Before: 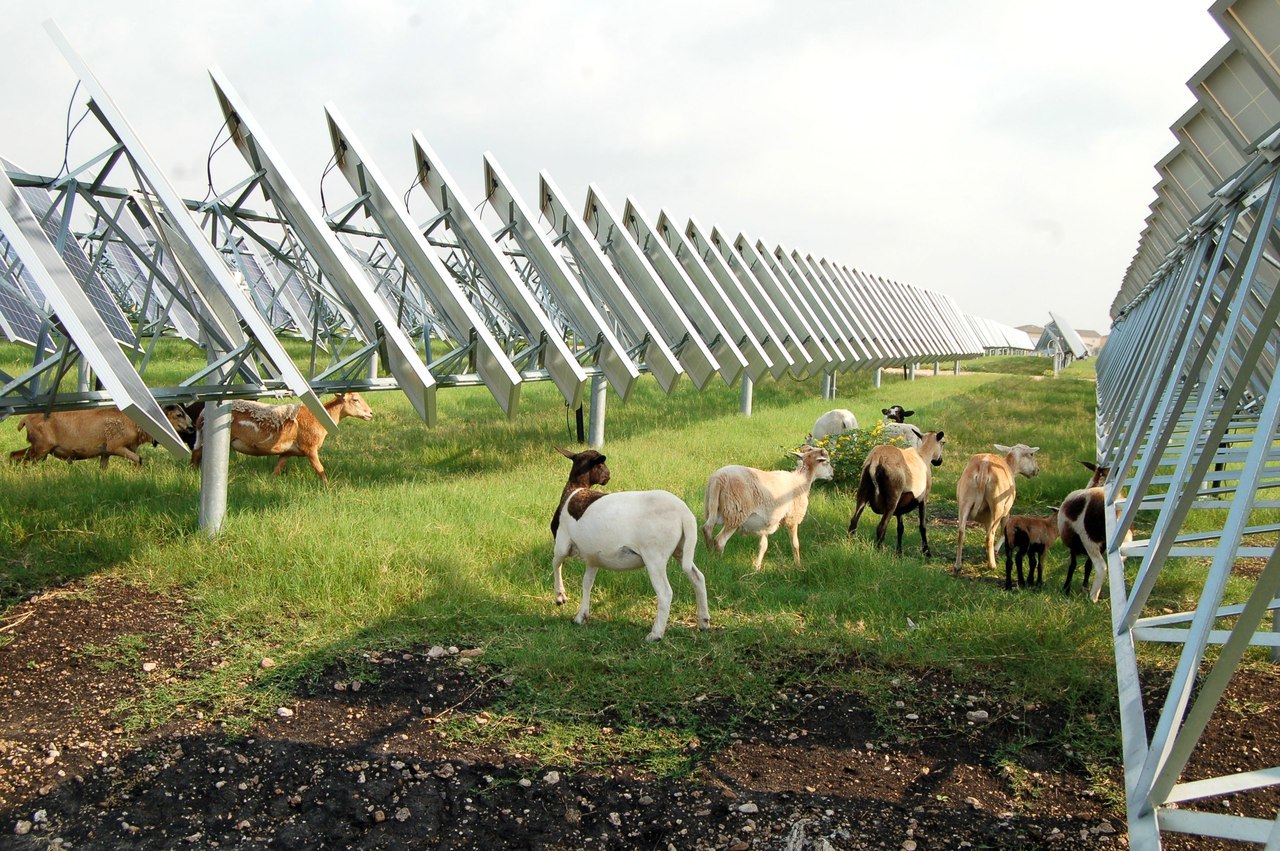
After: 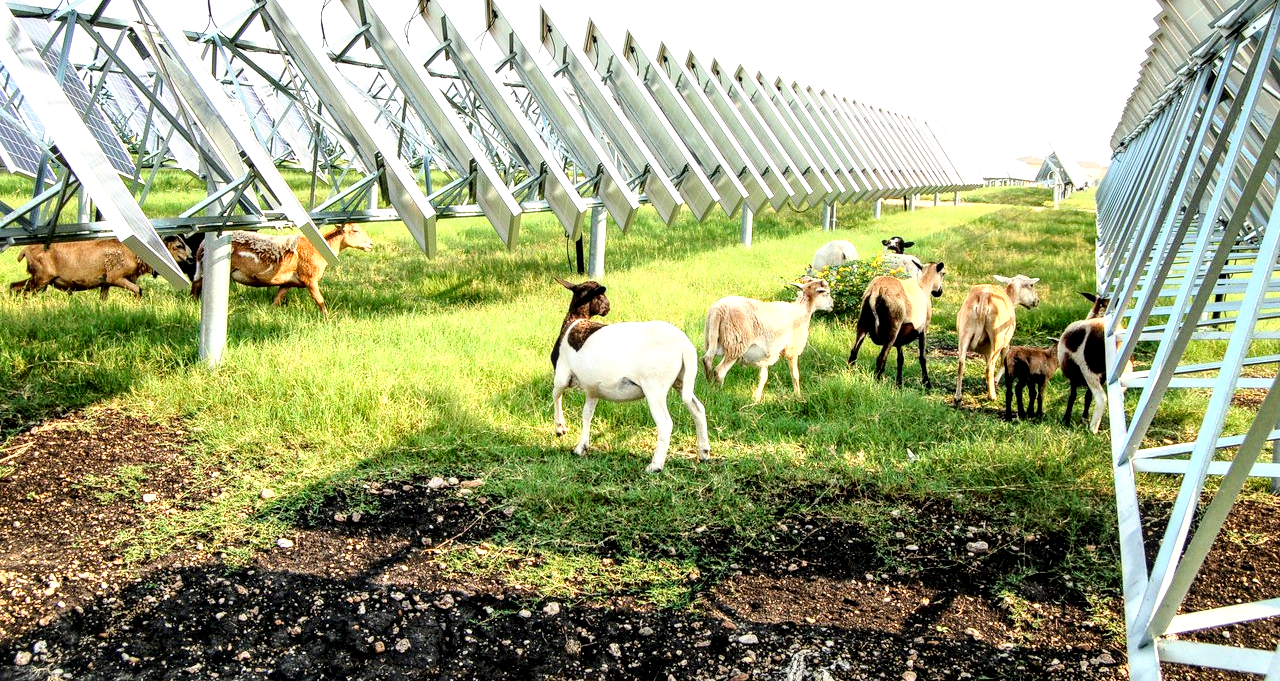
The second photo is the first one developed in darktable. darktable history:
crop and rotate: top 19.917%
exposure: black level correction 0.004, exposure 0.412 EV, compensate highlight preservation false
base curve: curves: ch0 [(0, 0) (0.028, 0.03) (0.121, 0.232) (0.46, 0.748) (0.859, 0.968) (1, 1)]
local contrast: detail 160%
